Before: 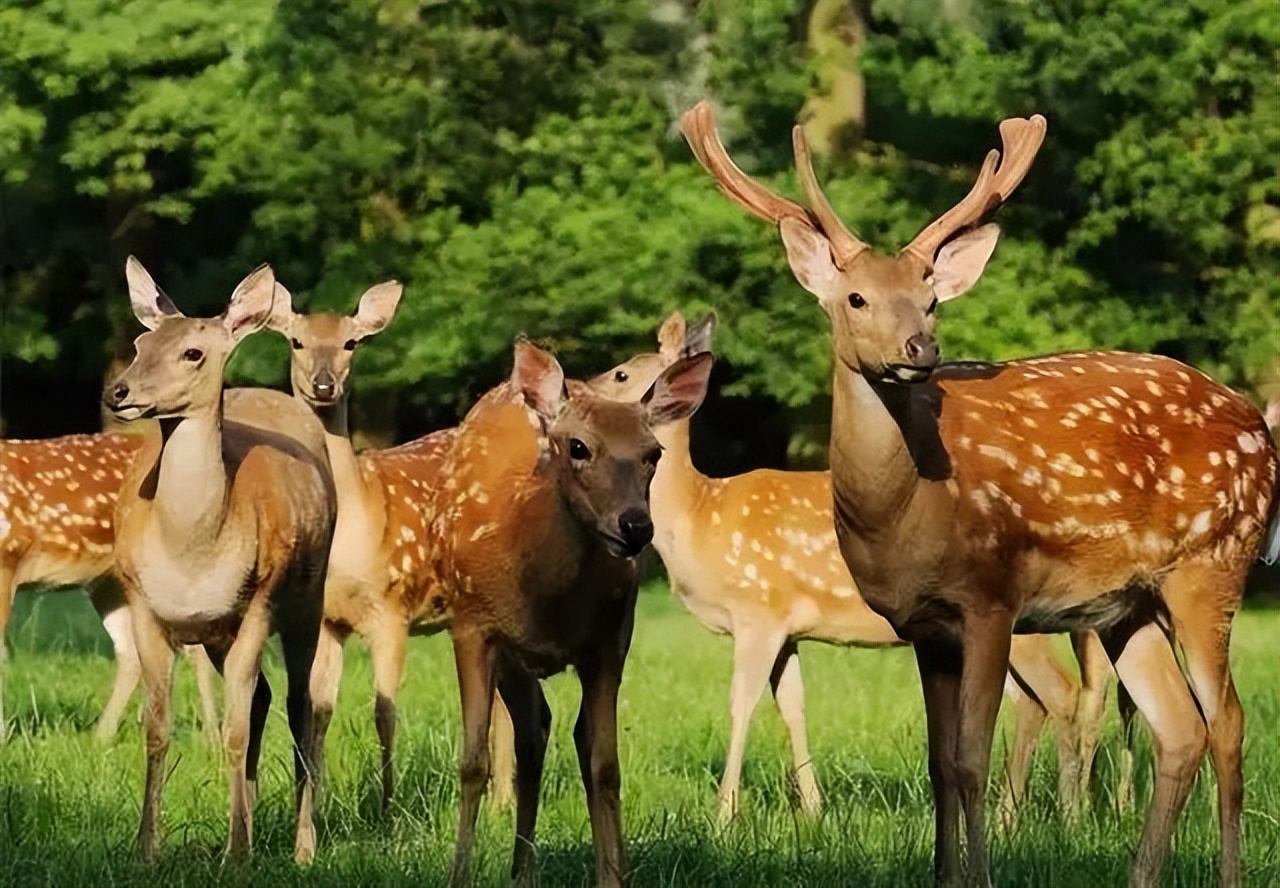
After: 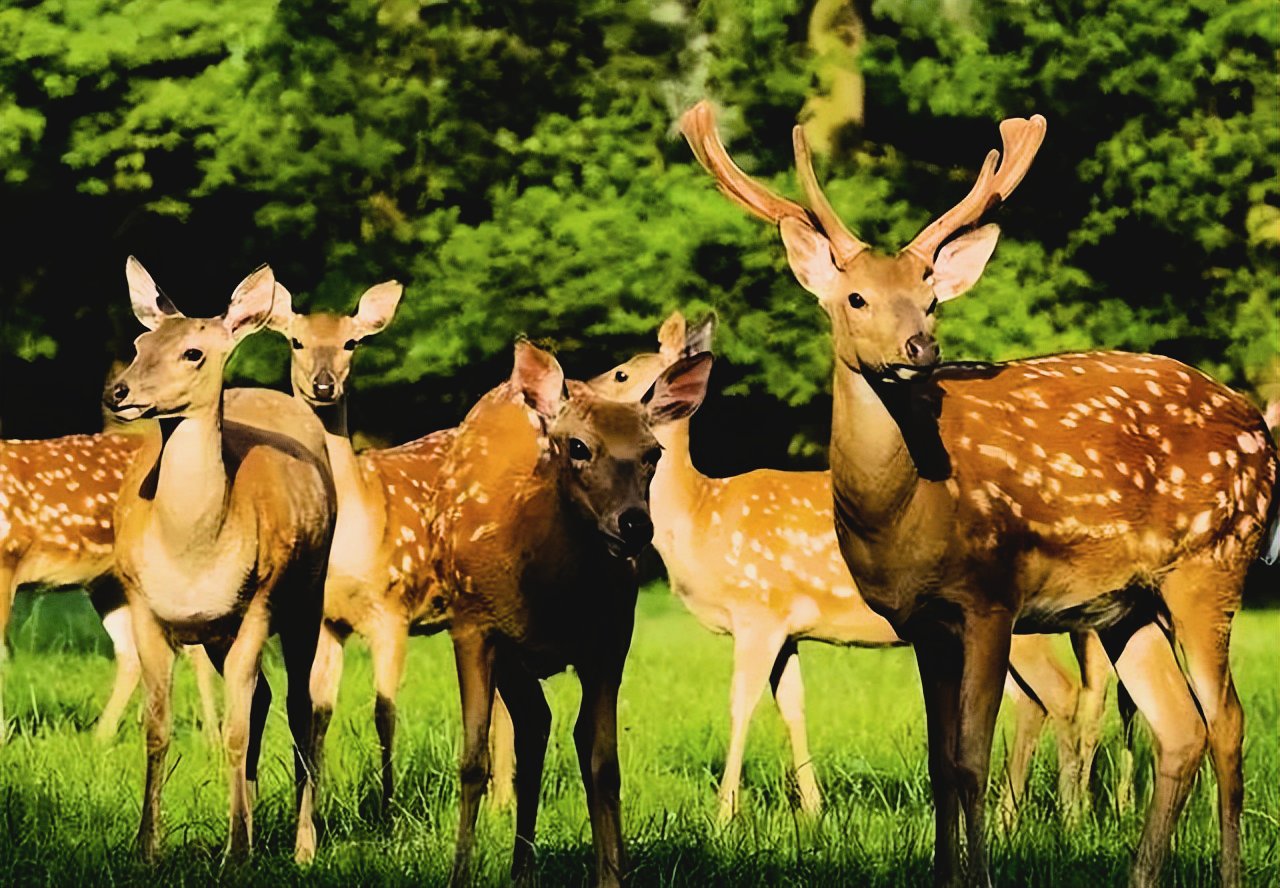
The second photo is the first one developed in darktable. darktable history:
velvia: on, module defaults
filmic rgb: black relative exposure -5.35 EV, white relative exposure 2.87 EV, dynamic range scaling -37.17%, hardness 3.99, contrast 1.602, highlights saturation mix -0.842%
color balance rgb: linear chroma grading › global chroma 14.77%, perceptual saturation grading › global saturation 25.34%, perceptual brilliance grading › highlights 7.353%, perceptual brilliance grading › mid-tones 3.413%, perceptual brilliance grading › shadows 1.346%
contrast brightness saturation: contrast -0.095, saturation -0.102
